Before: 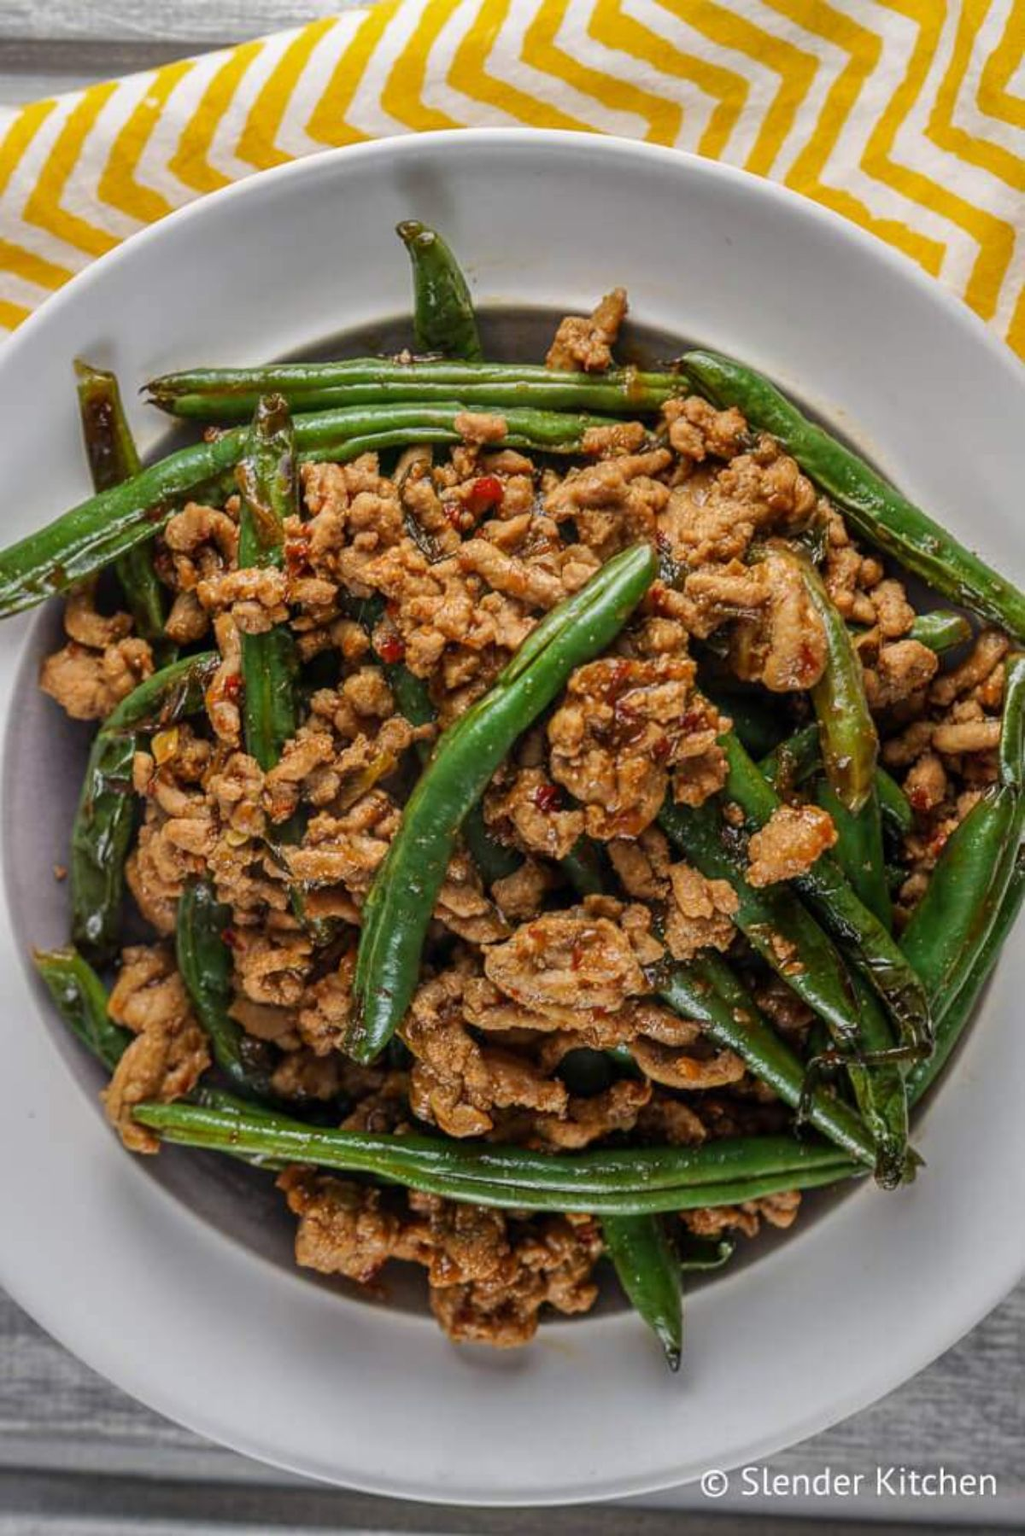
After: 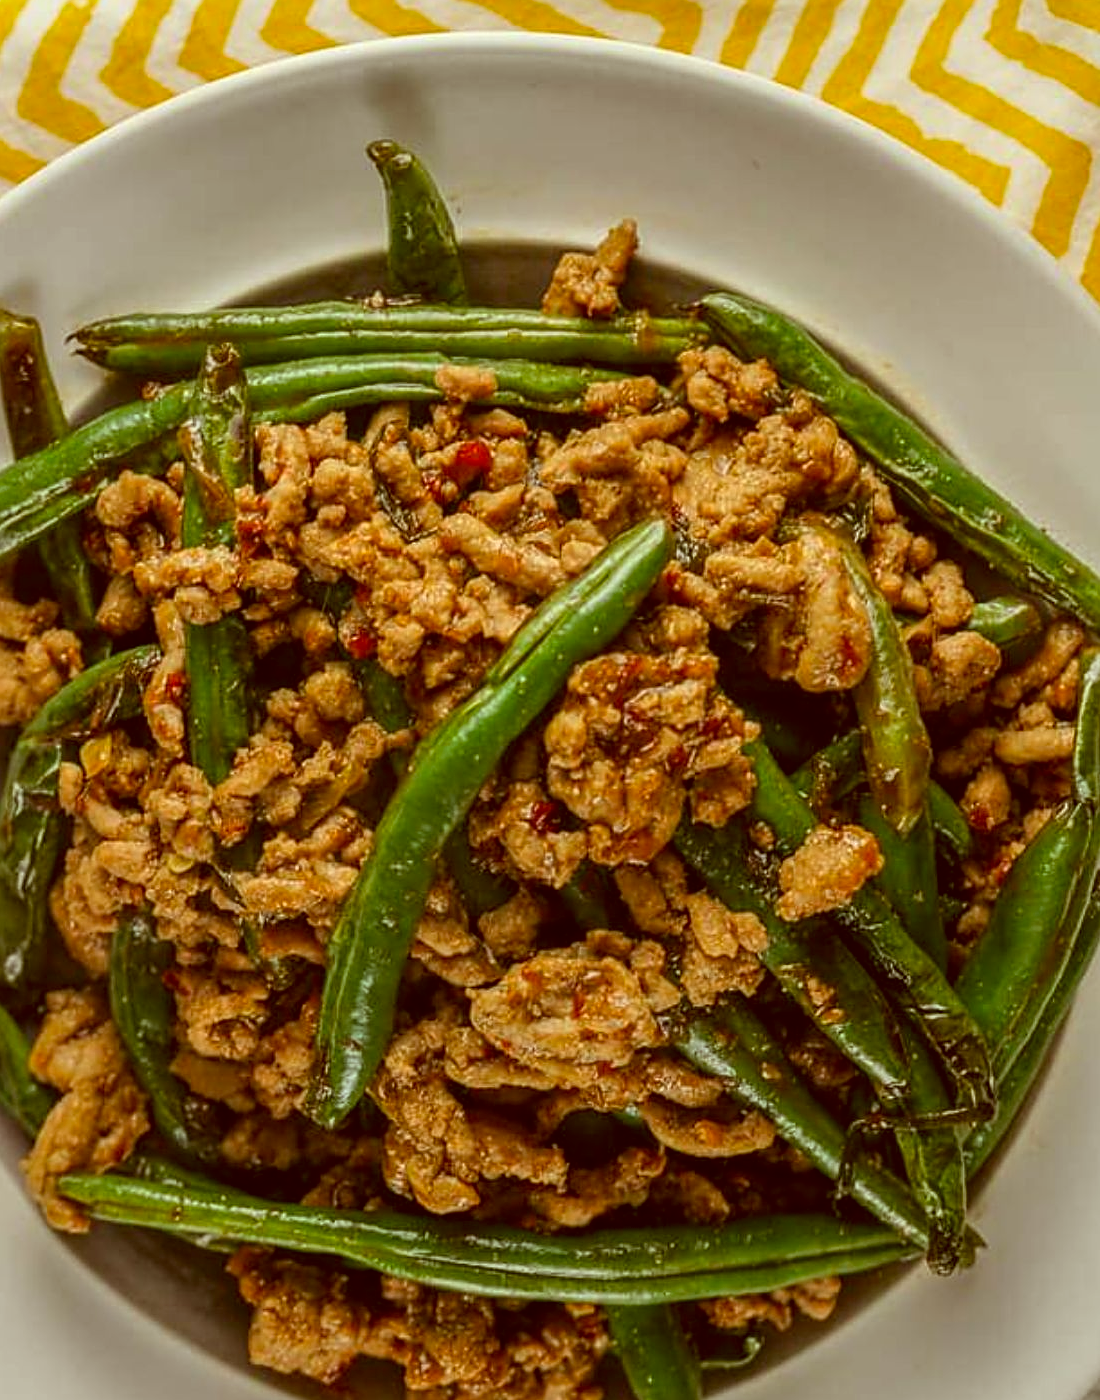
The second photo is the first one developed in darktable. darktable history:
tone equalizer: -8 EV 0.06 EV, smoothing diameter 25%, edges refinement/feathering 10, preserve details guided filter
sharpen: on, module defaults
color correction: highlights a* -5.3, highlights b* 9.8, shadows a* 9.8, shadows b* 24.26
crop: left 8.155%, top 6.611%, bottom 15.385%
